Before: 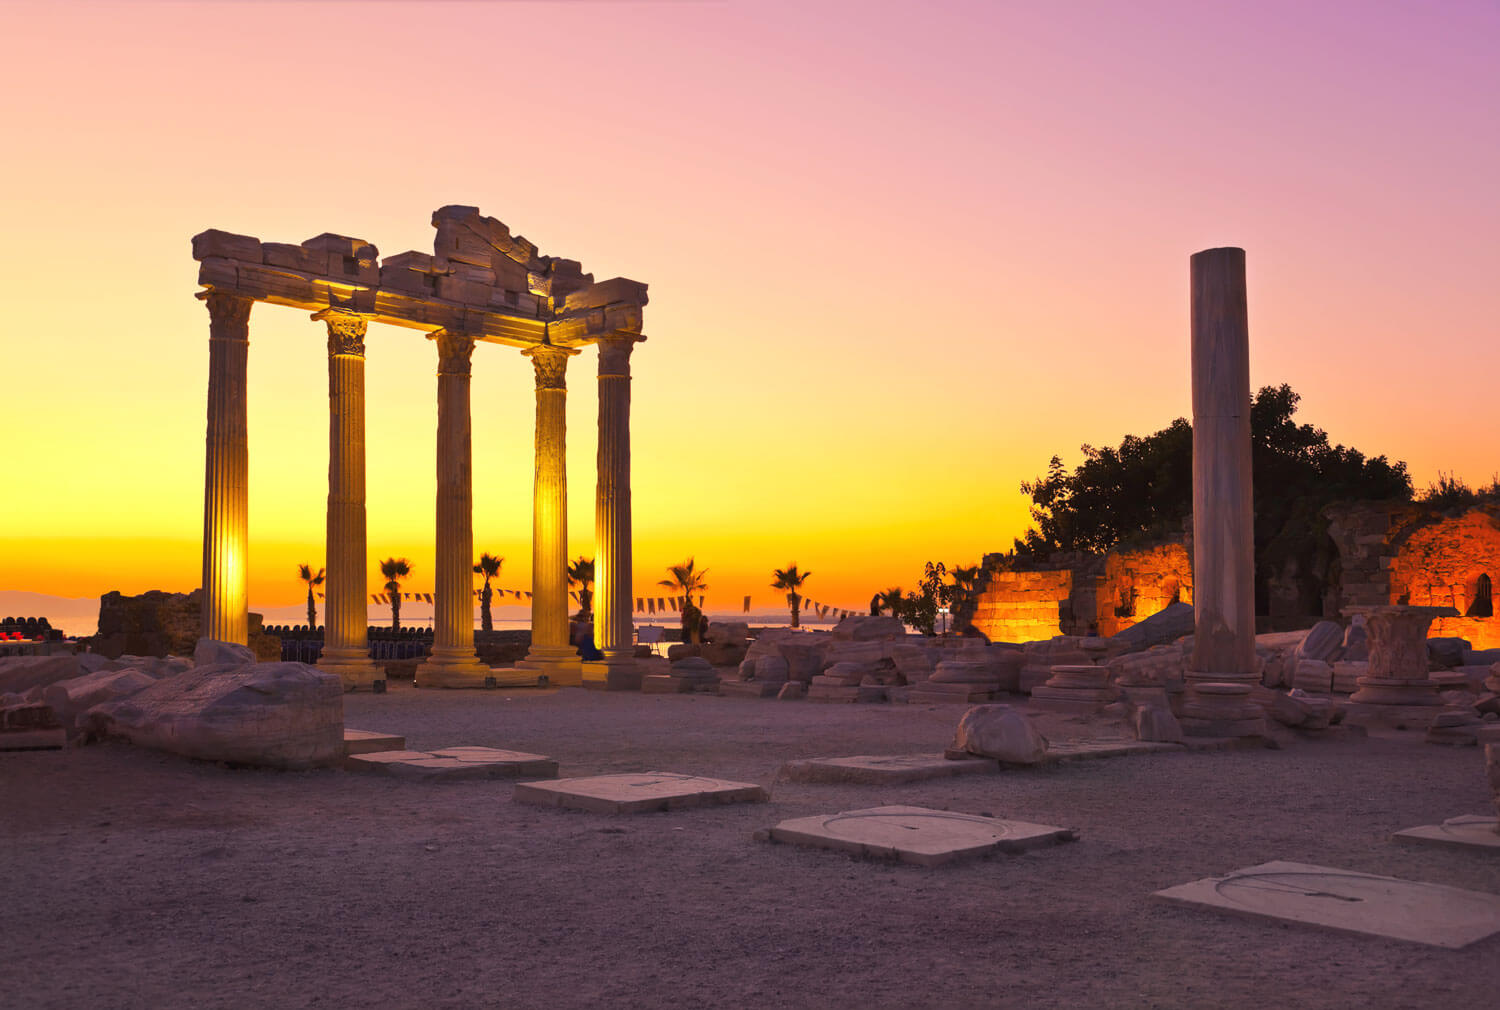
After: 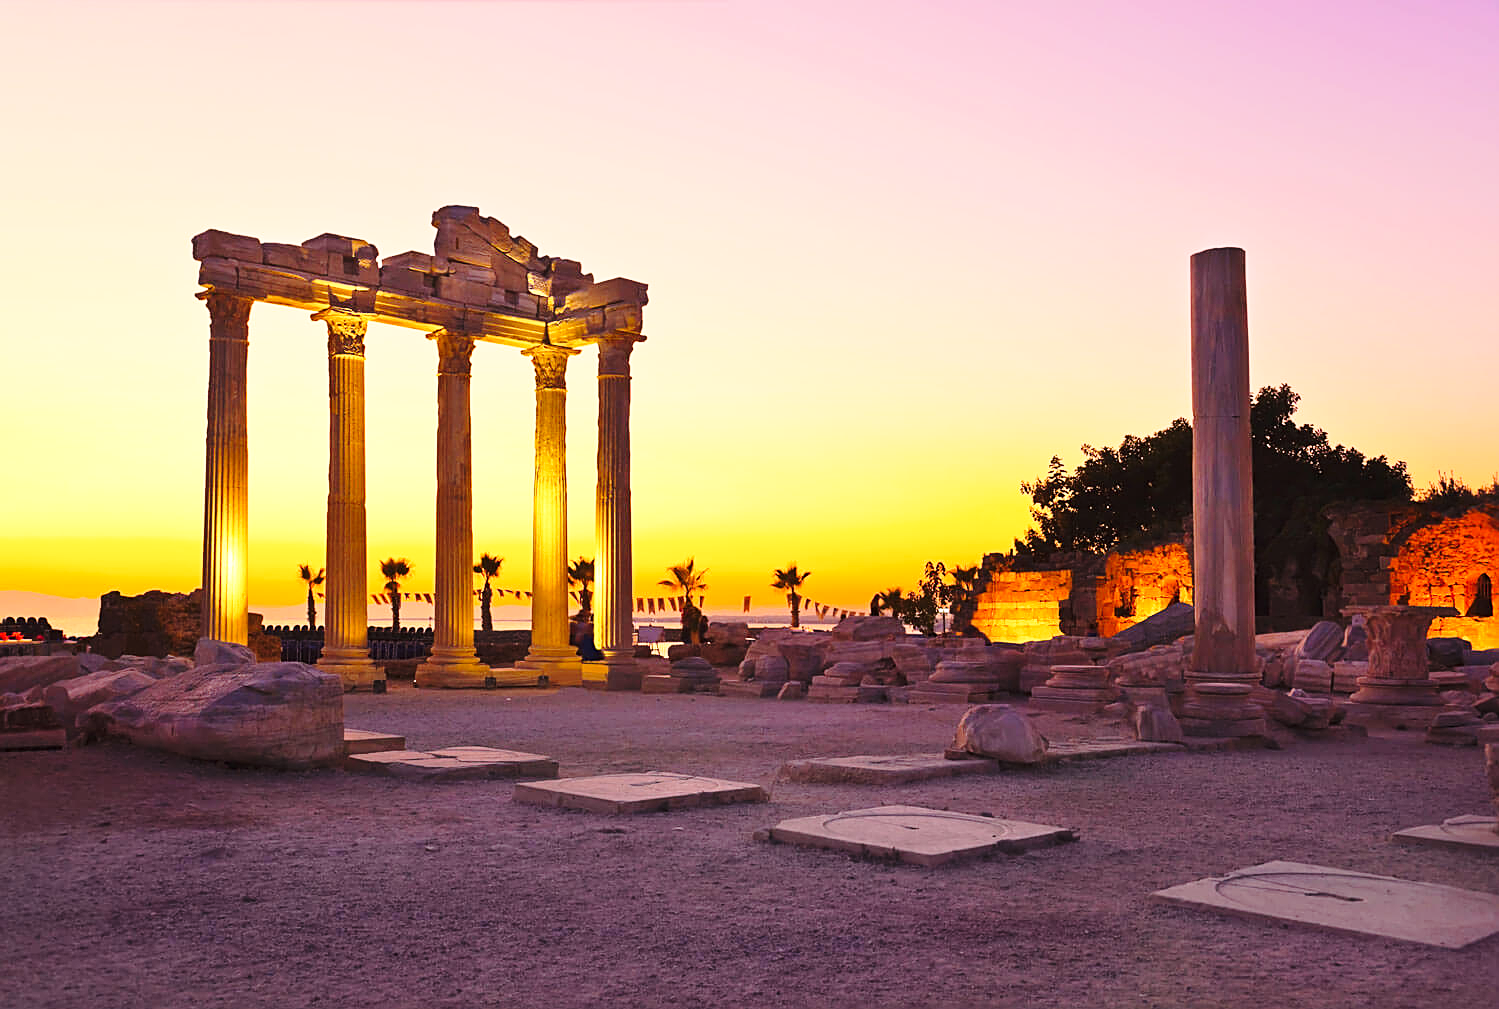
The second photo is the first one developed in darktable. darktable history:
white balance: emerald 1
base curve: curves: ch0 [(0, 0) (0.028, 0.03) (0.121, 0.232) (0.46, 0.748) (0.859, 0.968) (1, 1)], preserve colors none
sharpen: on, module defaults
